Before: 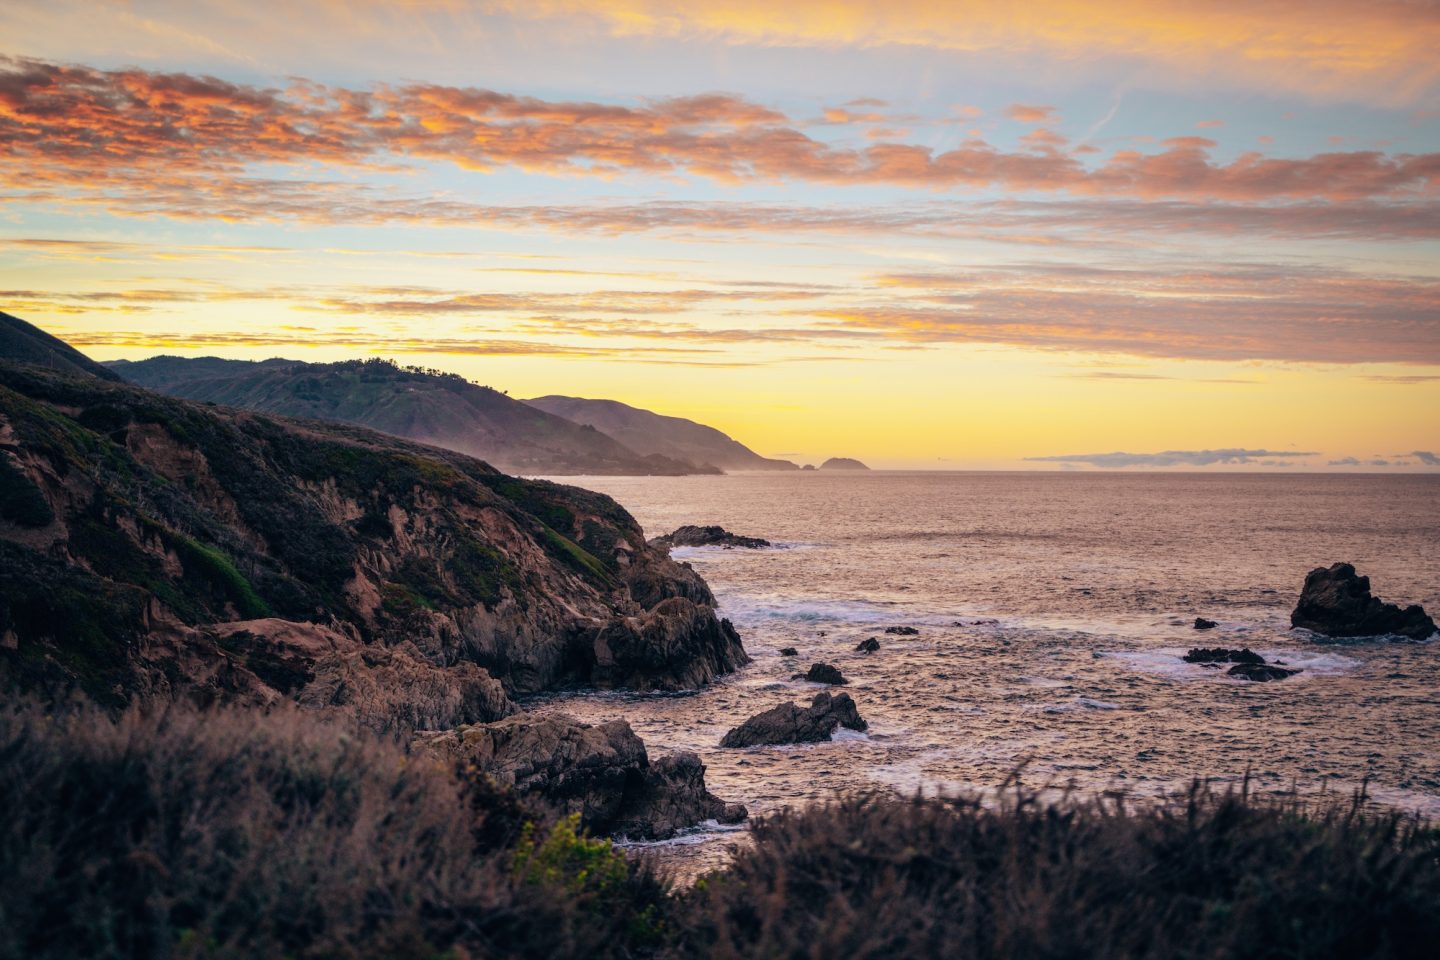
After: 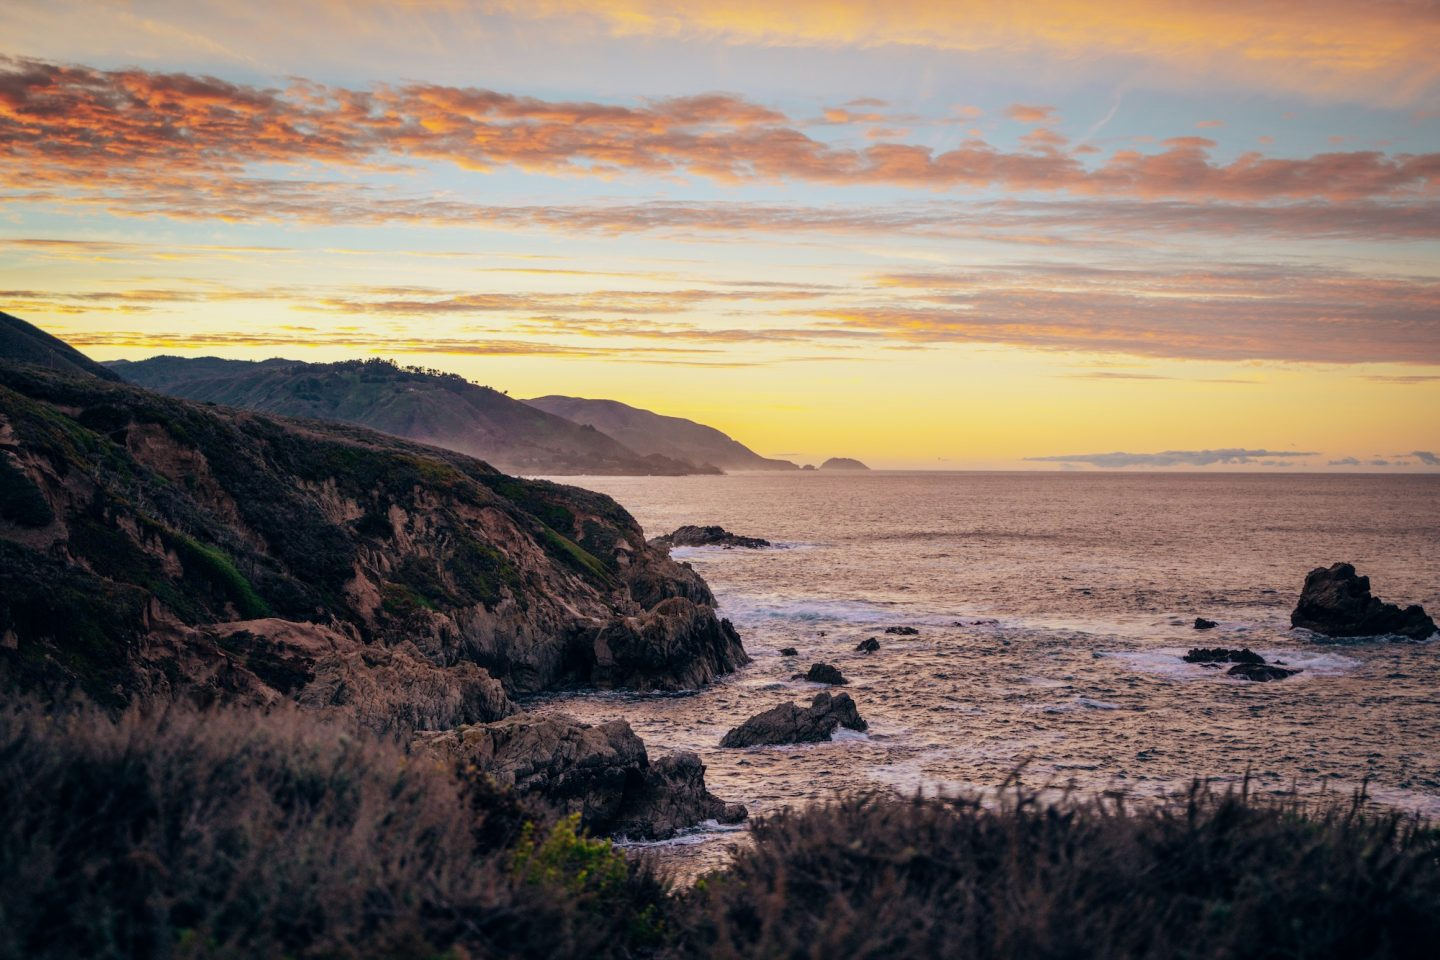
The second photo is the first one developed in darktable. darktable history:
exposure: black level correction 0.001, exposure -0.123 EV, compensate highlight preservation false
